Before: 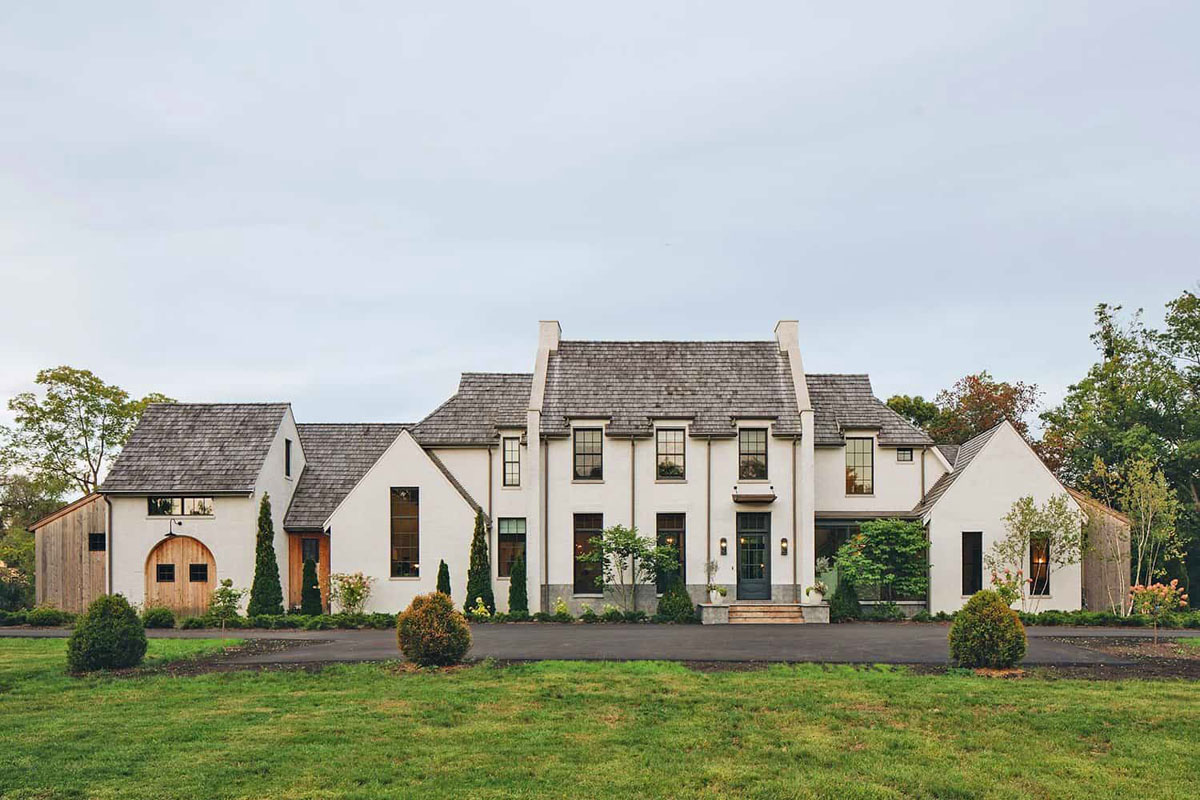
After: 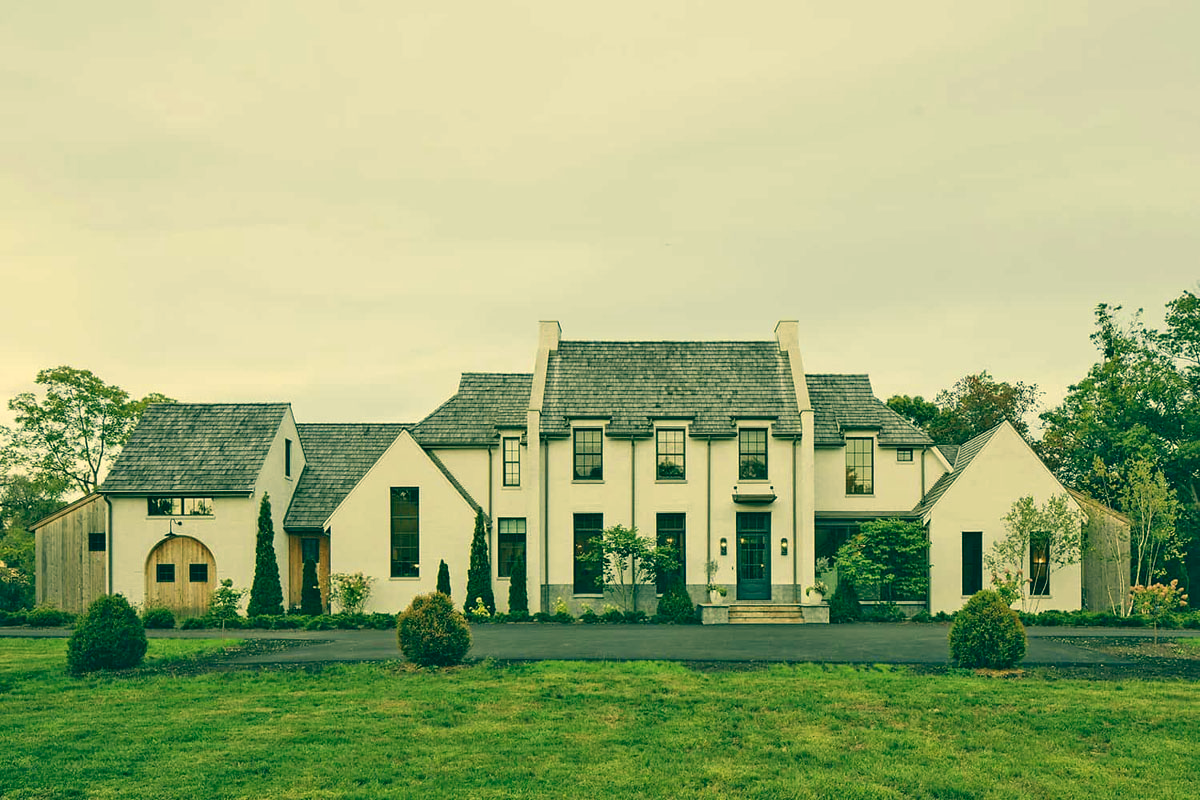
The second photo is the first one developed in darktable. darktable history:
color balance: input saturation 80.07%
color correction: highlights a* 1.83, highlights b* 34.02, shadows a* -36.68, shadows b* -5.48
